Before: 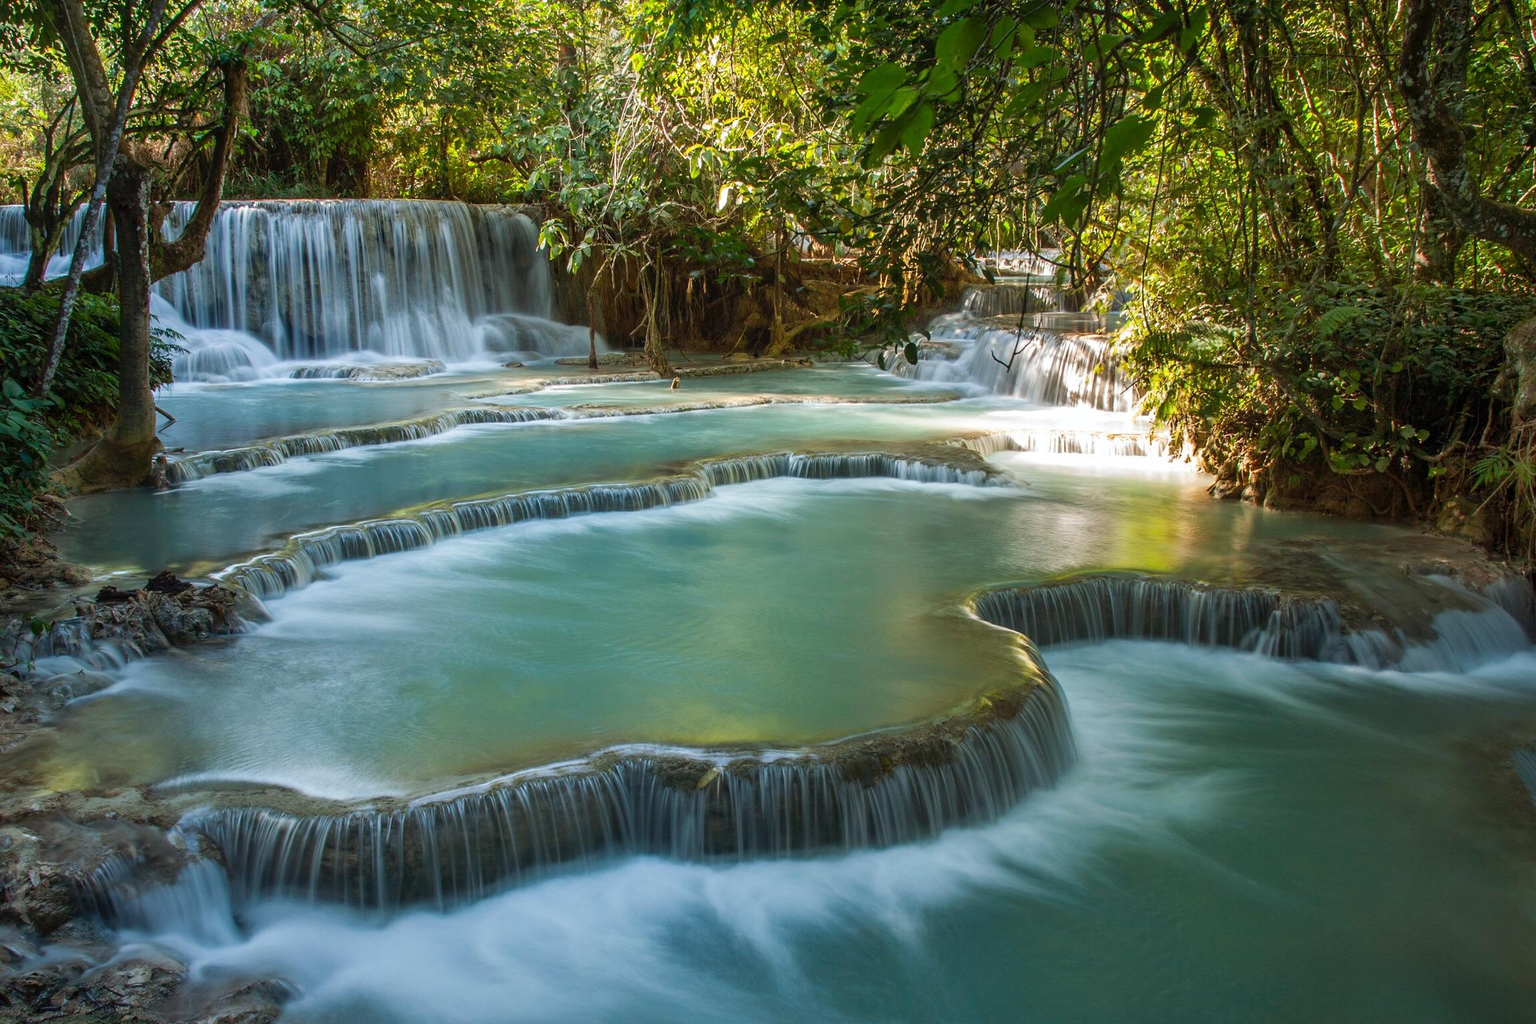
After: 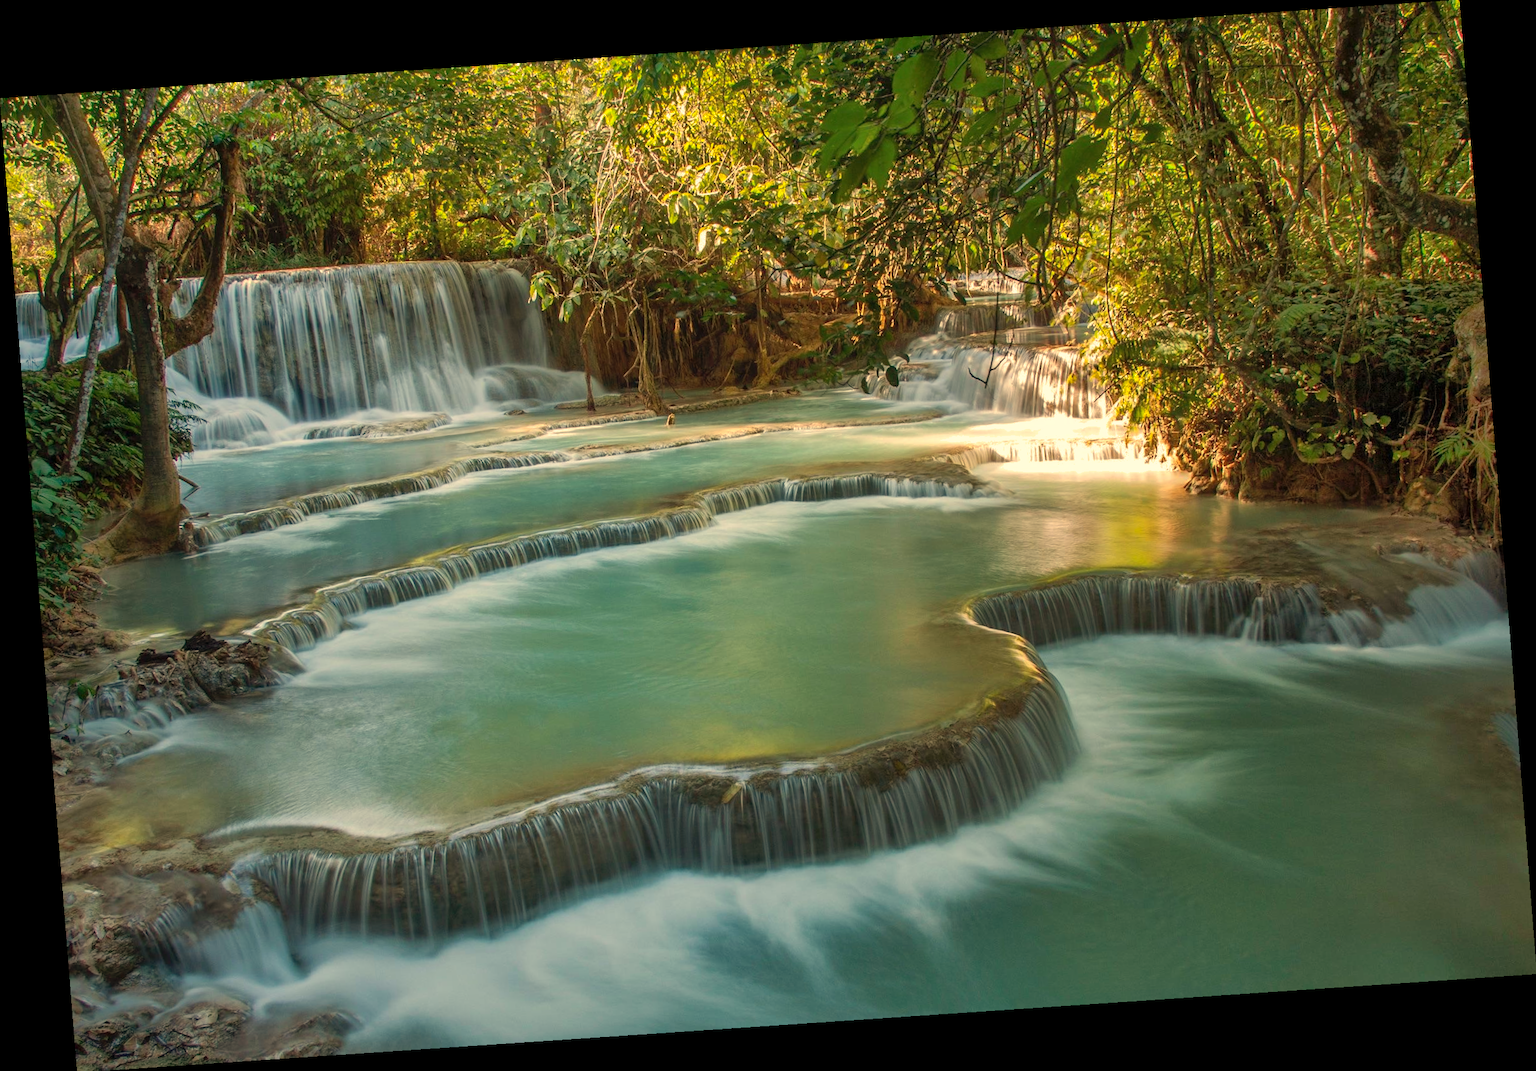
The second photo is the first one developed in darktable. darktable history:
shadows and highlights: on, module defaults
white balance: red 1.138, green 0.996, blue 0.812
rotate and perspective: rotation -4.2°, shear 0.006, automatic cropping off
